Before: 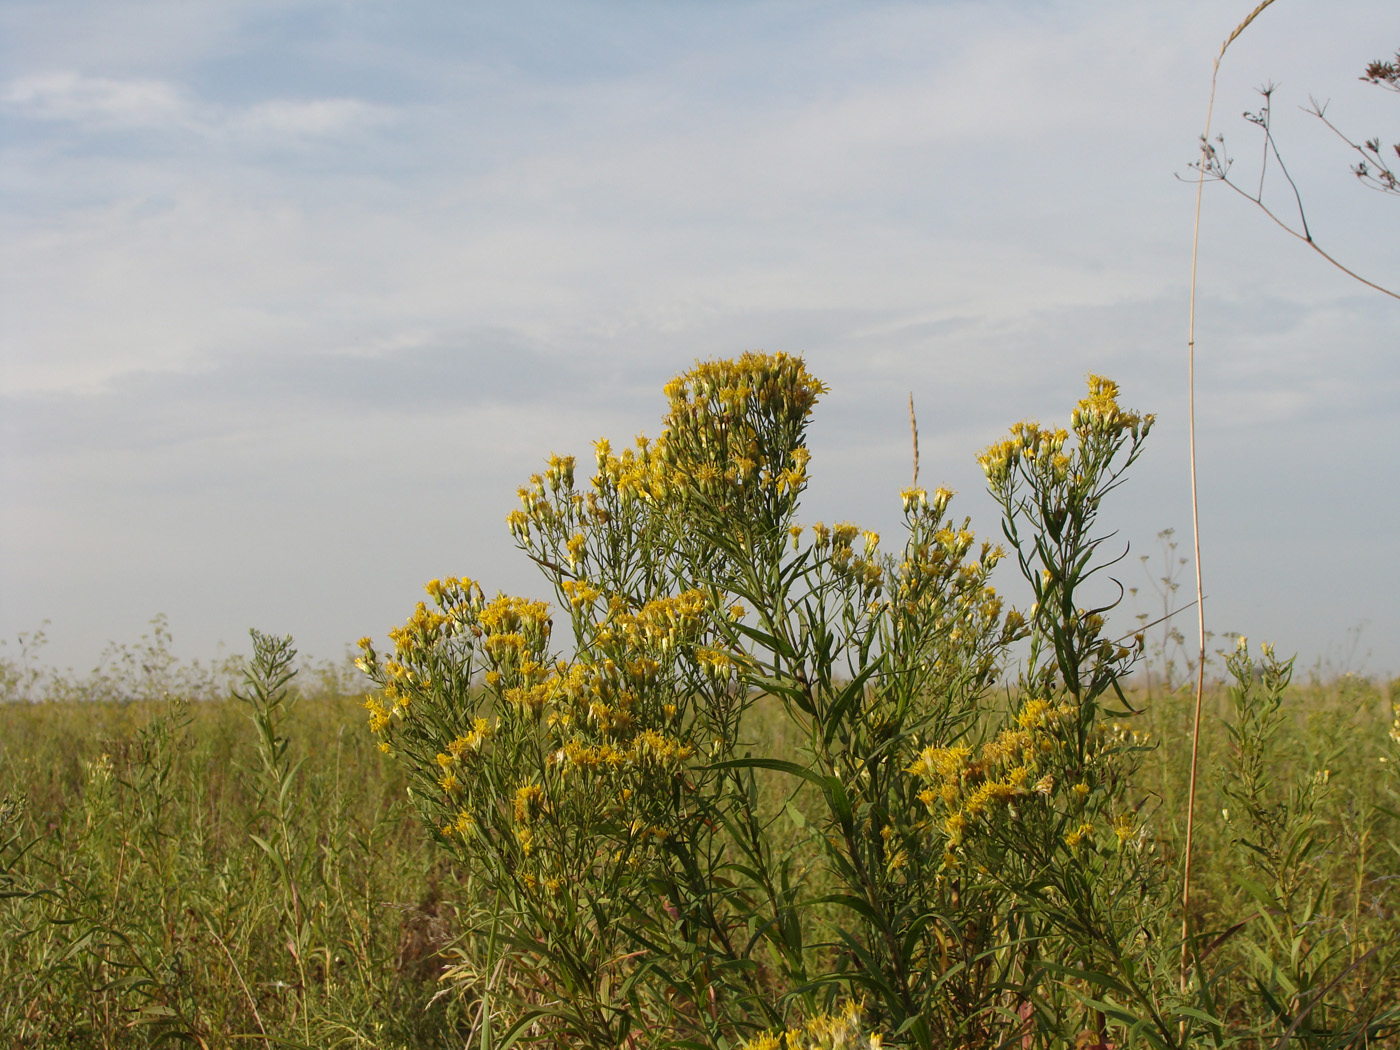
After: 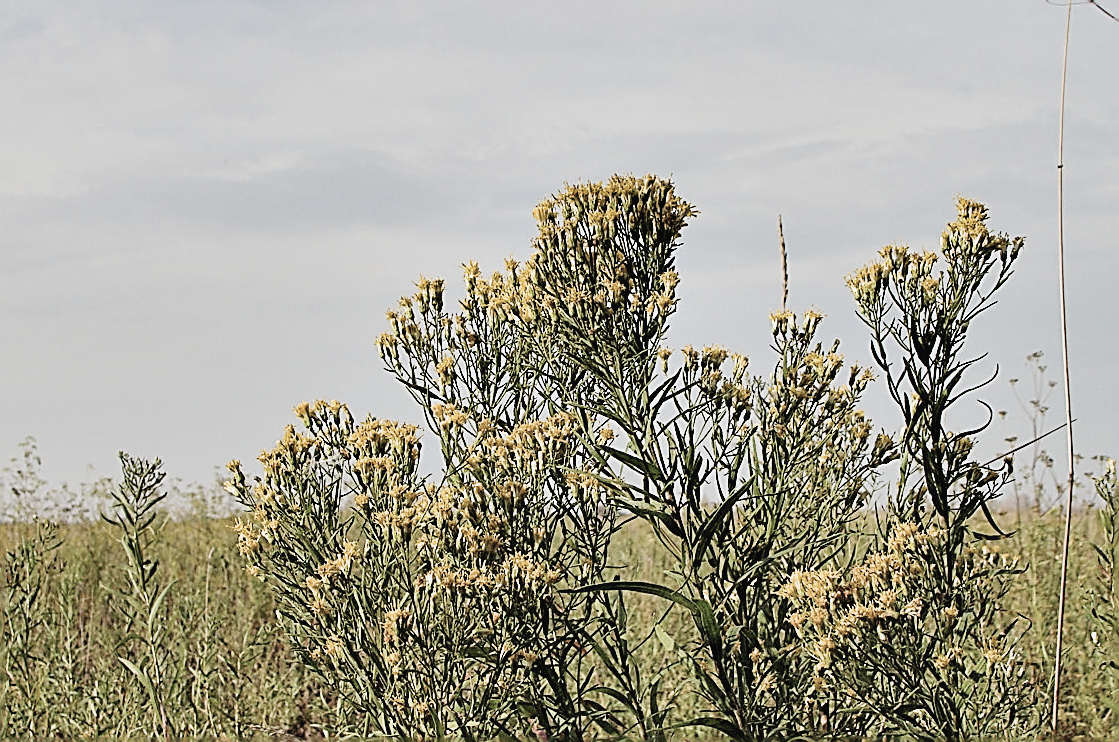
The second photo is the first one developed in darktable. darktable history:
shadows and highlights: shadows 29.18, highlights -28.93, low approximation 0.01, soften with gaussian
crop: left 9.39%, top 16.932%, right 10.618%, bottom 12.385%
exposure: black level correction 0, exposure 0.949 EV, compensate exposure bias true, compensate highlight preservation false
contrast brightness saturation: contrast -0.041, saturation -0.394
sharpen: amount 1.994
filmic rgb: black relative exposure -7.65 EV, white relative exposure 4.56 EV, hardness 3.61
contrast equalizer: octaves 7, y [[0.6 ×6], [0.55 ×6], [0 ×6], [0 ×6], [0 ×6]], mix 0.771
